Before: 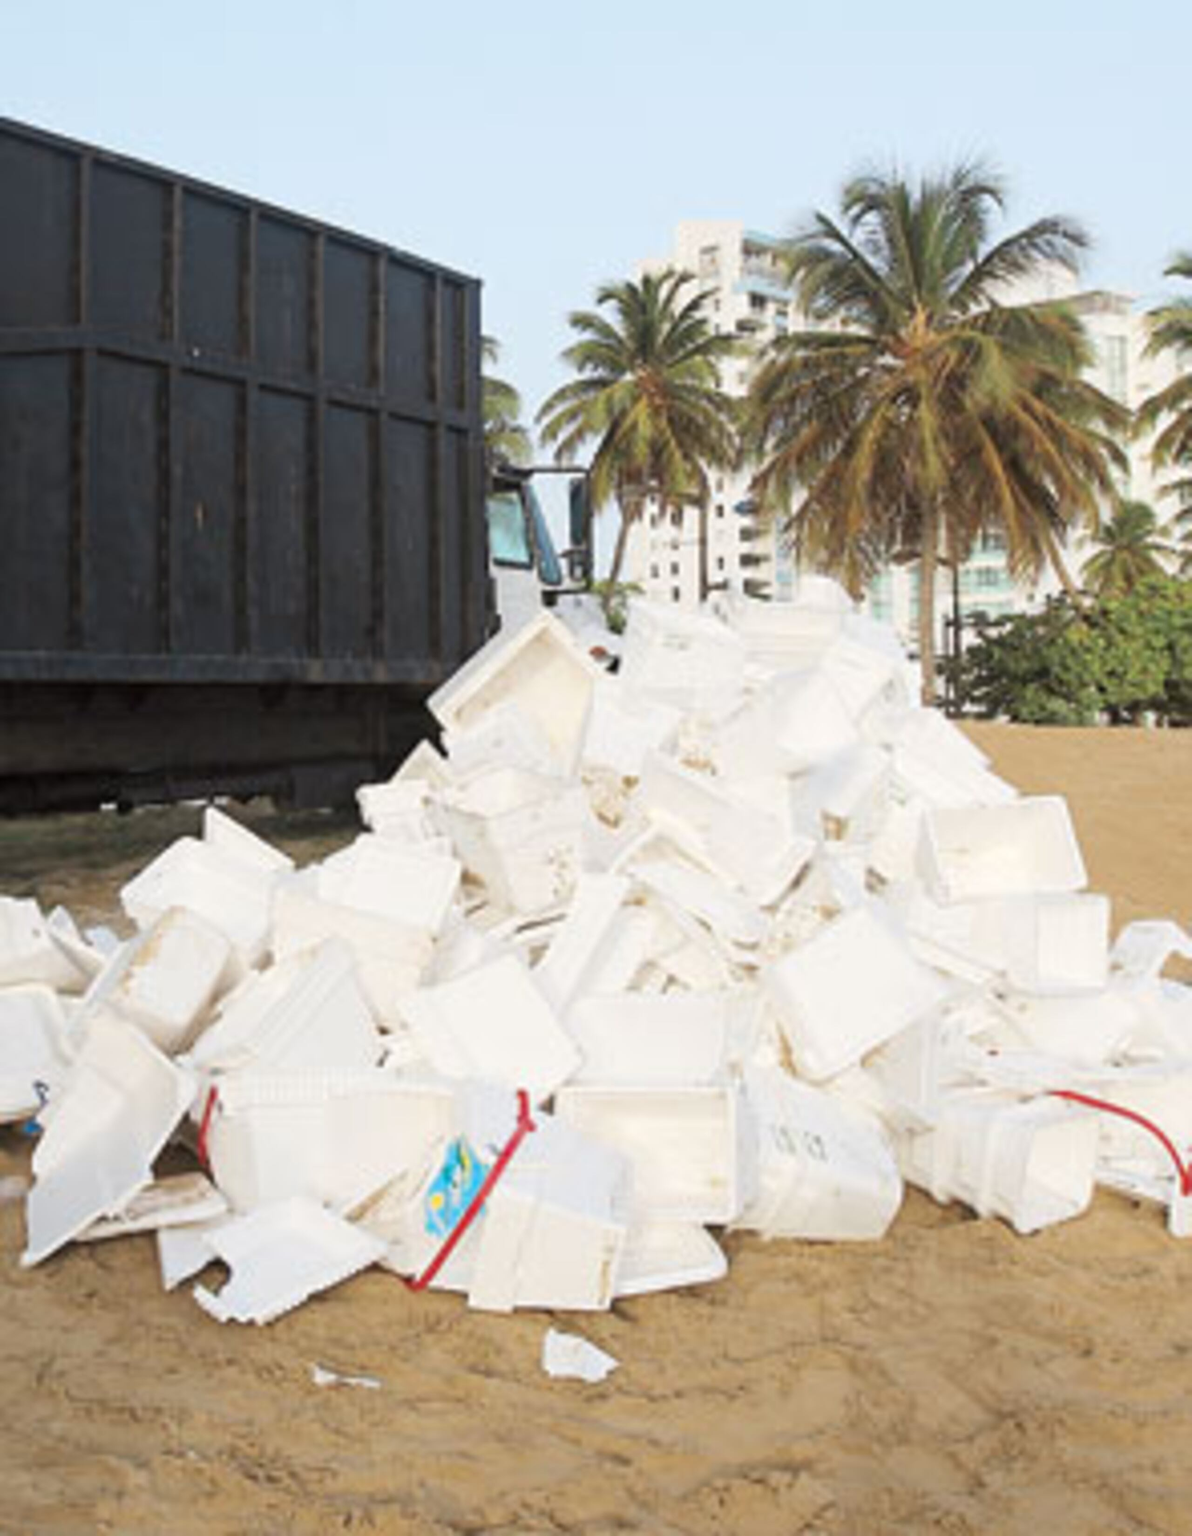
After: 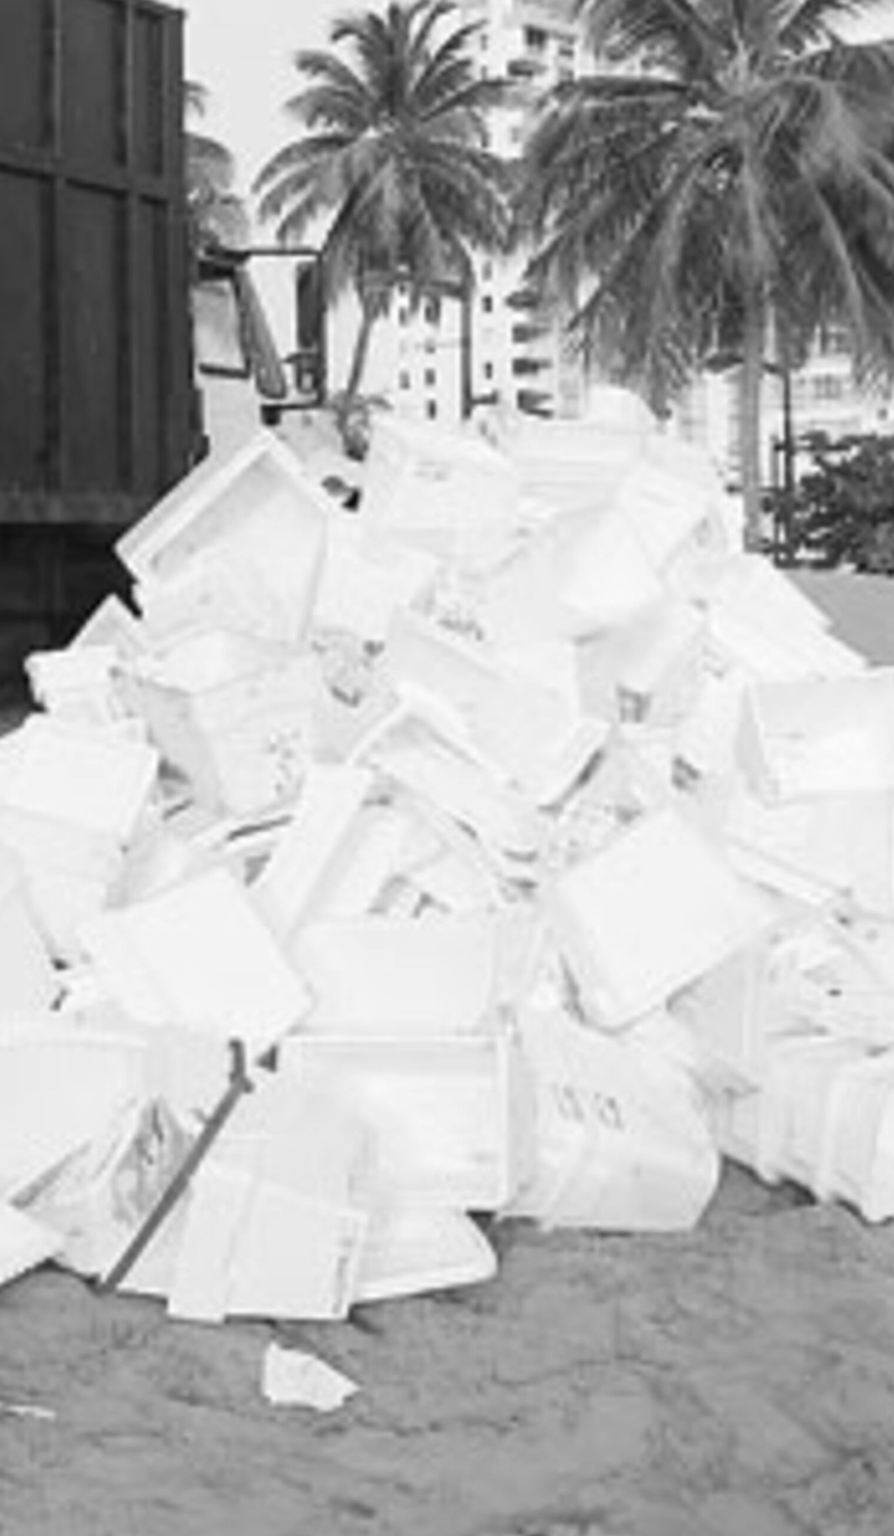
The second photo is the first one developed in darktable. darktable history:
monochrome: on, module defaults
crop and rotate: left 28.256%, top 17.734%, right 12.656%, bottom 3.573%
